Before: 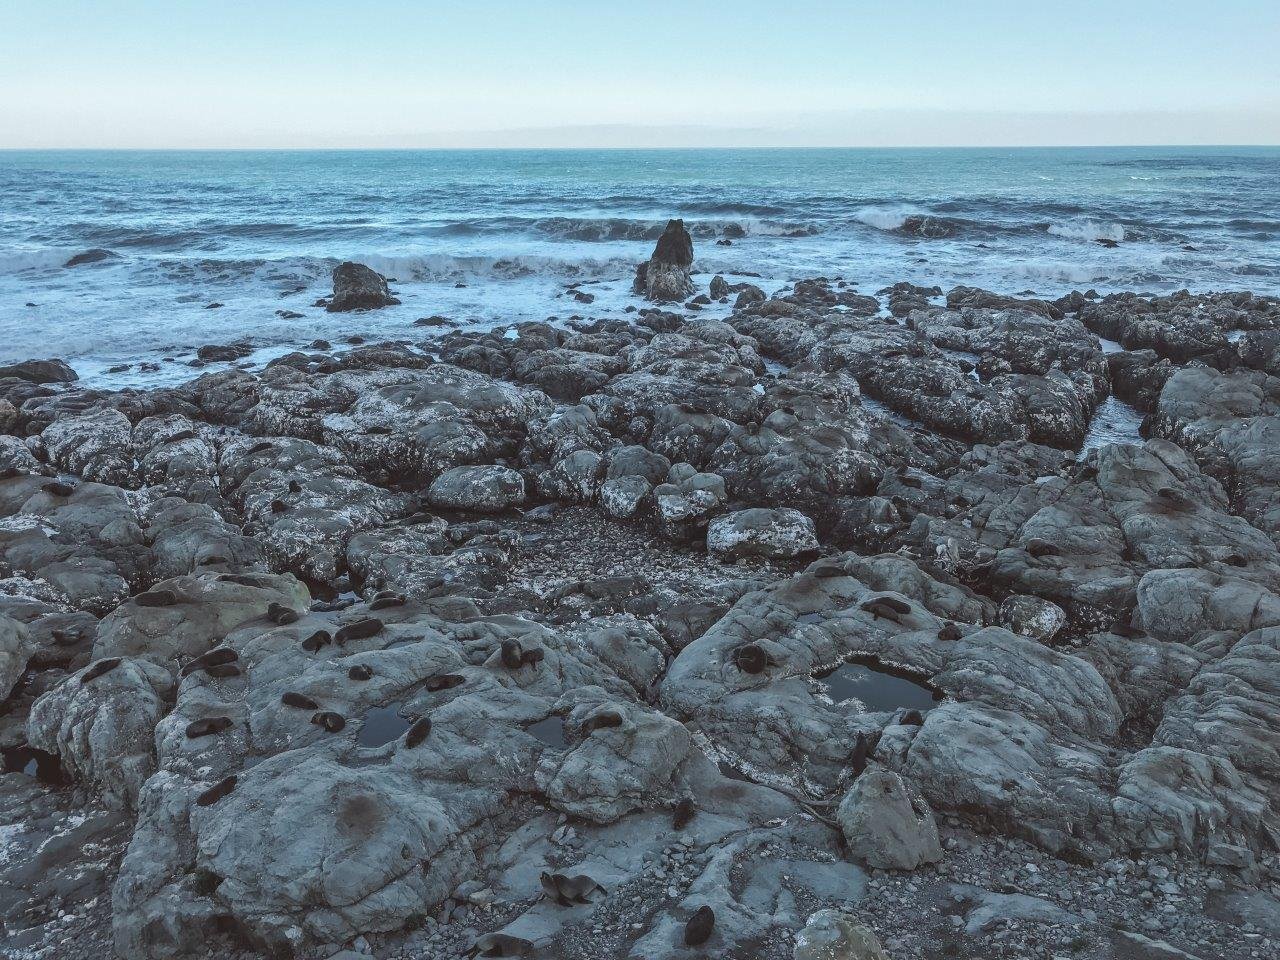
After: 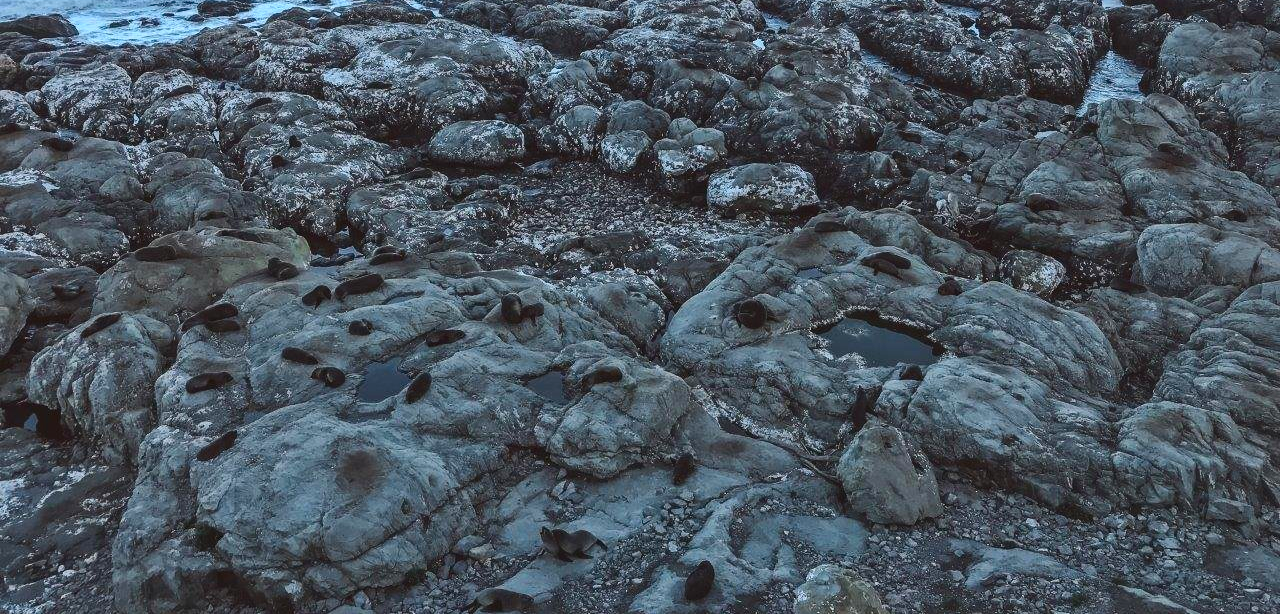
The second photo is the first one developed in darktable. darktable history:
crop and rotate: top 35.971%
contrast brightness saturation: contrast 0.185, saturation 0.306
